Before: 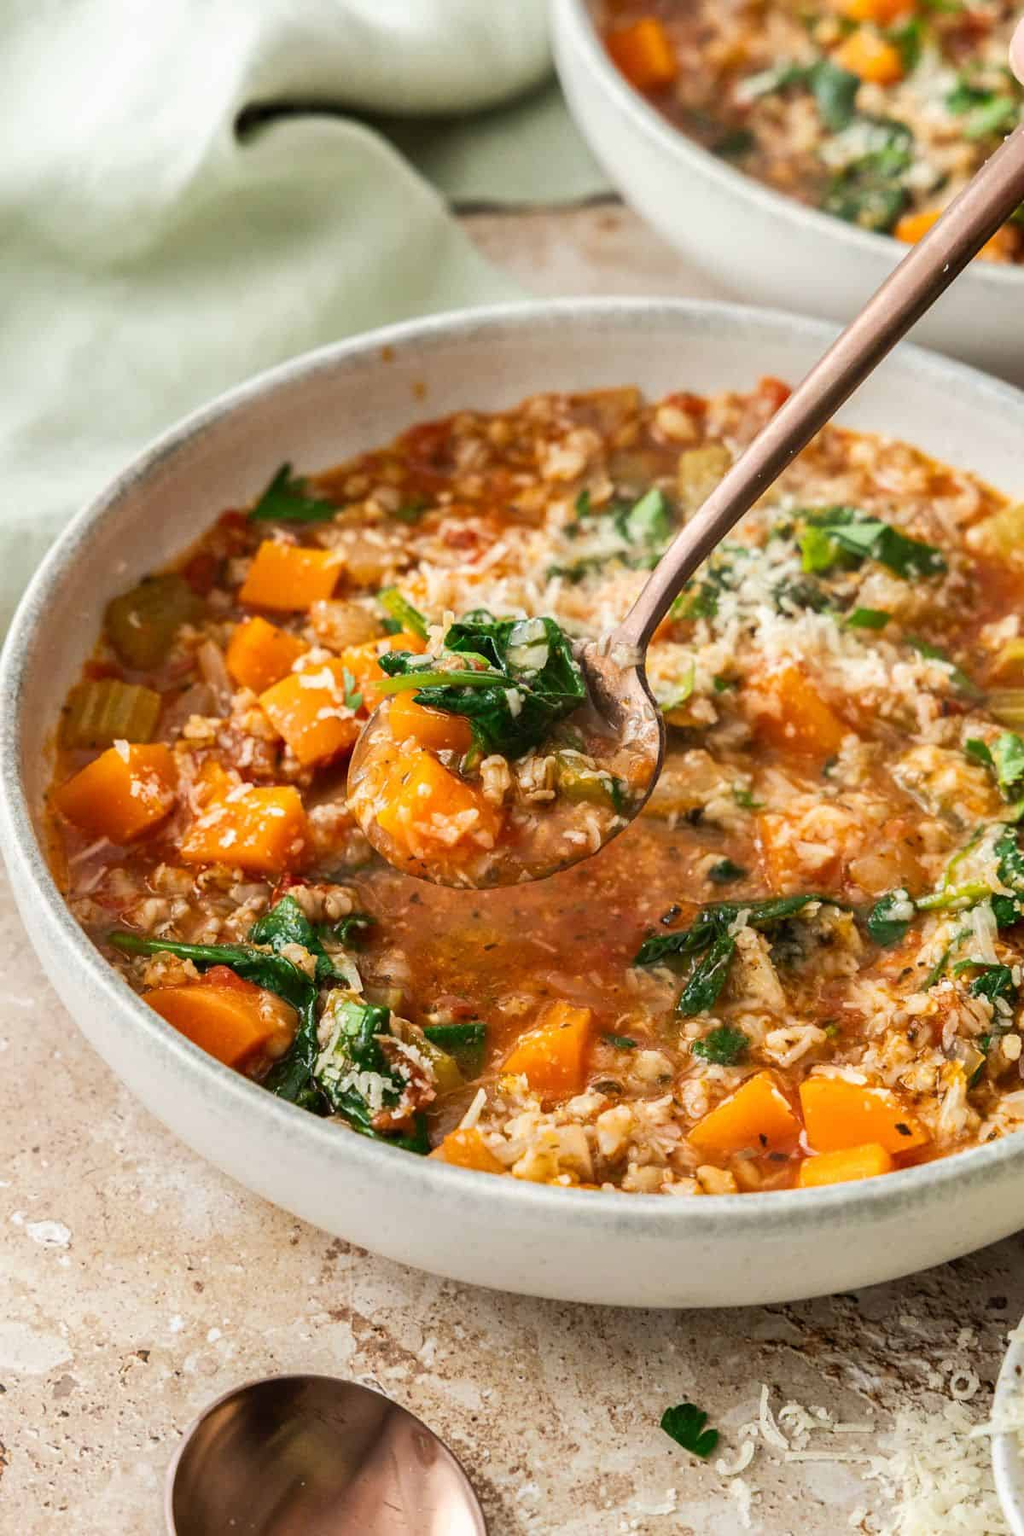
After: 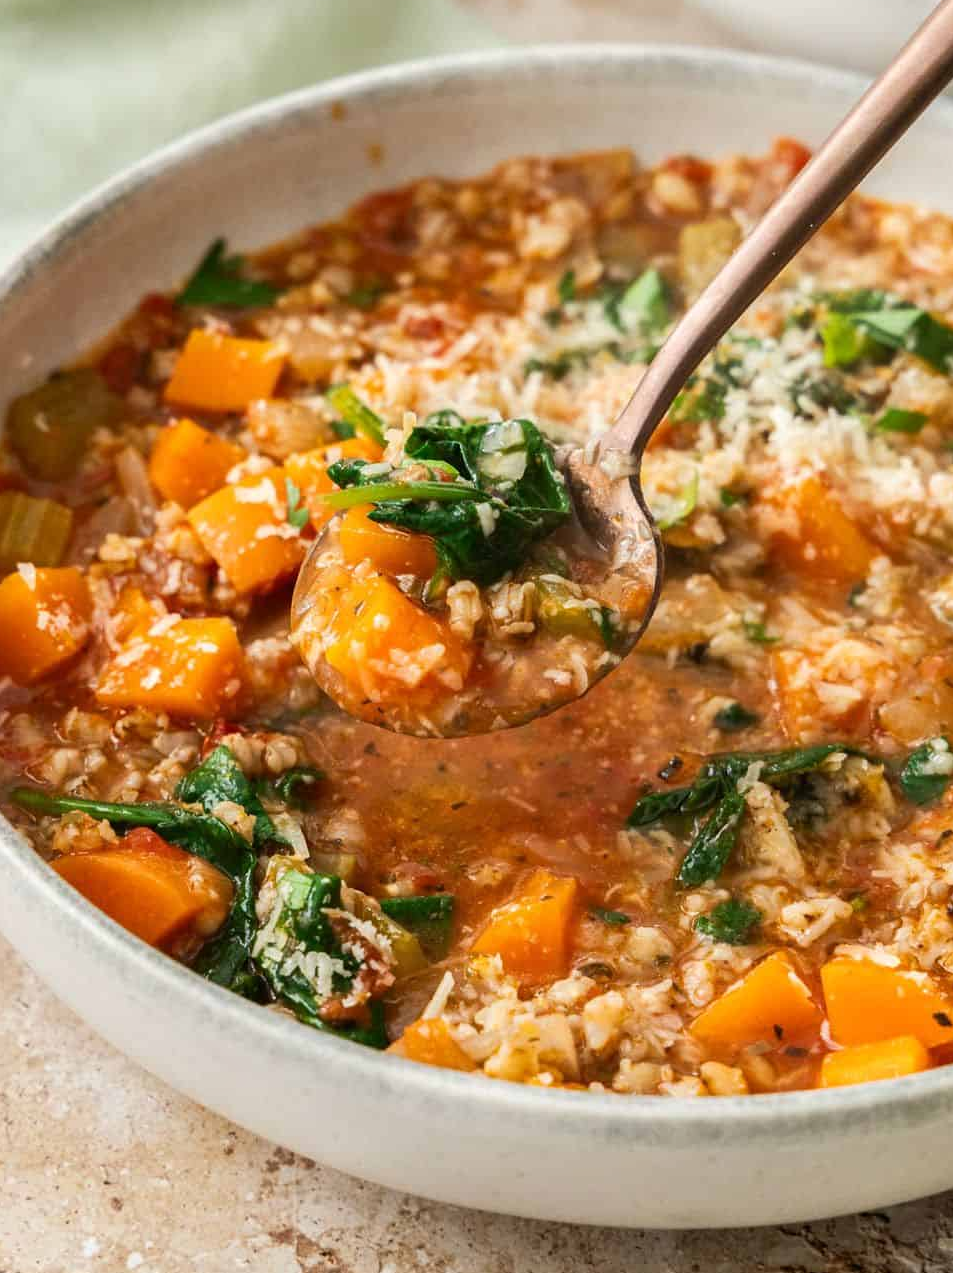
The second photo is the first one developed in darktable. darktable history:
tone equalizer: -8 EV -0.55 EV
crop: left 9.712%, top 16.928%, right 10.845%, bottom 12.332%
